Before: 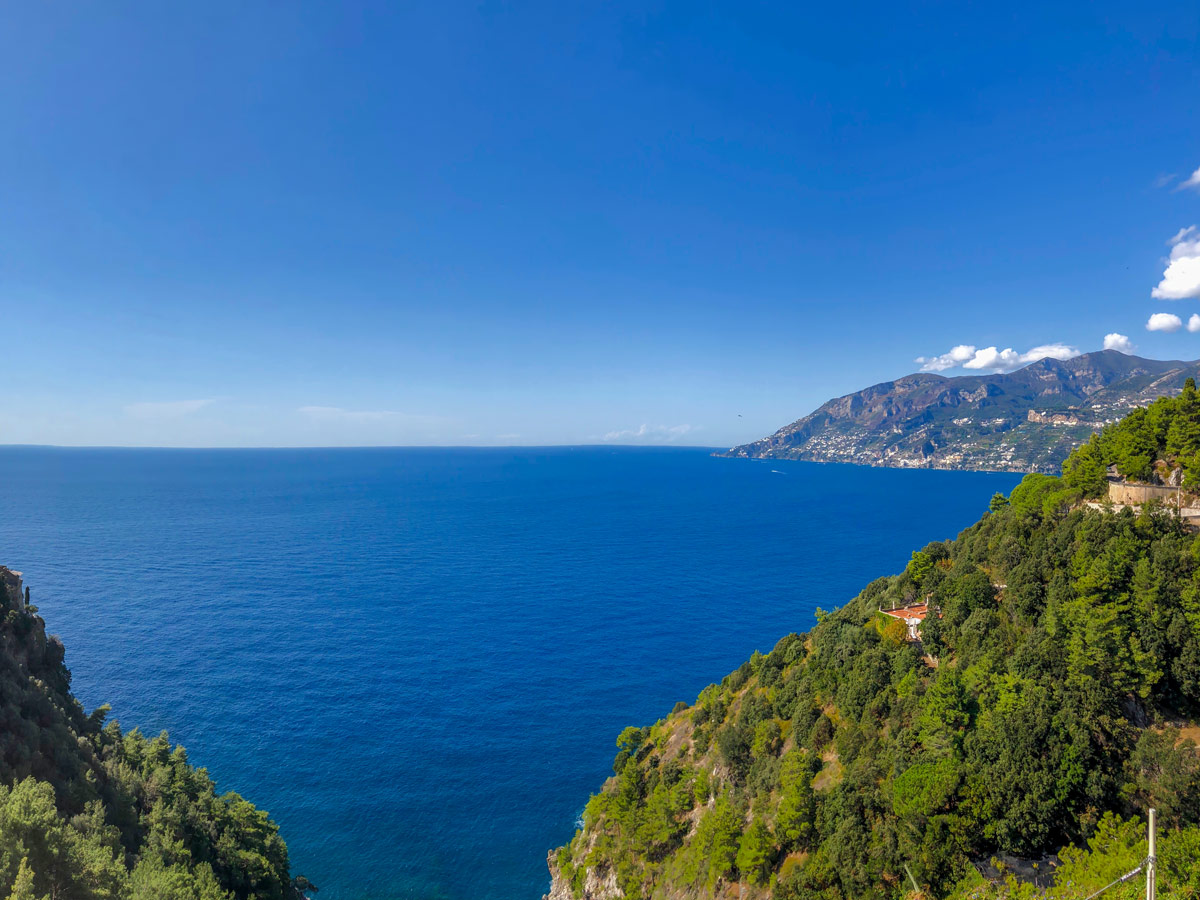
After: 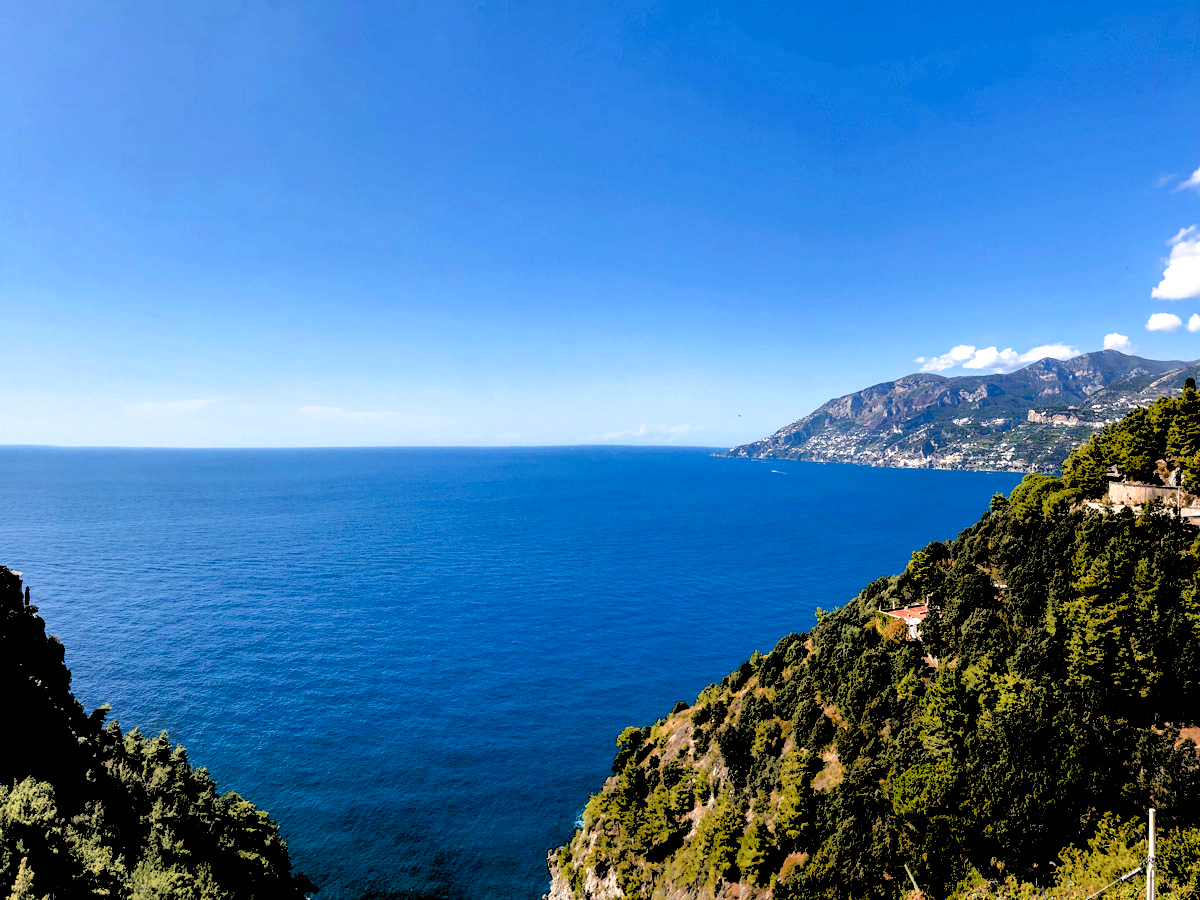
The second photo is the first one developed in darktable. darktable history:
filmic rgb: black relative exposure -1.04 EV, white relative exposure 2.05 EV, hardness 1.53, contrast 2.237
color zones: curves: ch1 [(0, 0.455) (0.063, 0.455) (0.286, 0.495) (0.429, 0.5) (0.571, 0.5) (0.714, 0.5) (0.857, 0.5) (1, 0.455)]; ch2 [(0, 0.532) (0.063, 0.521) (0.233, 0.447) (0.429, 0.489) (0.571, 0.5) (0.714, 0.5) (0.857, 0.5) (1, 0.532)]
contrast brightness saturation: contrast 0.029, brightness 0.061, saturation 0.133
